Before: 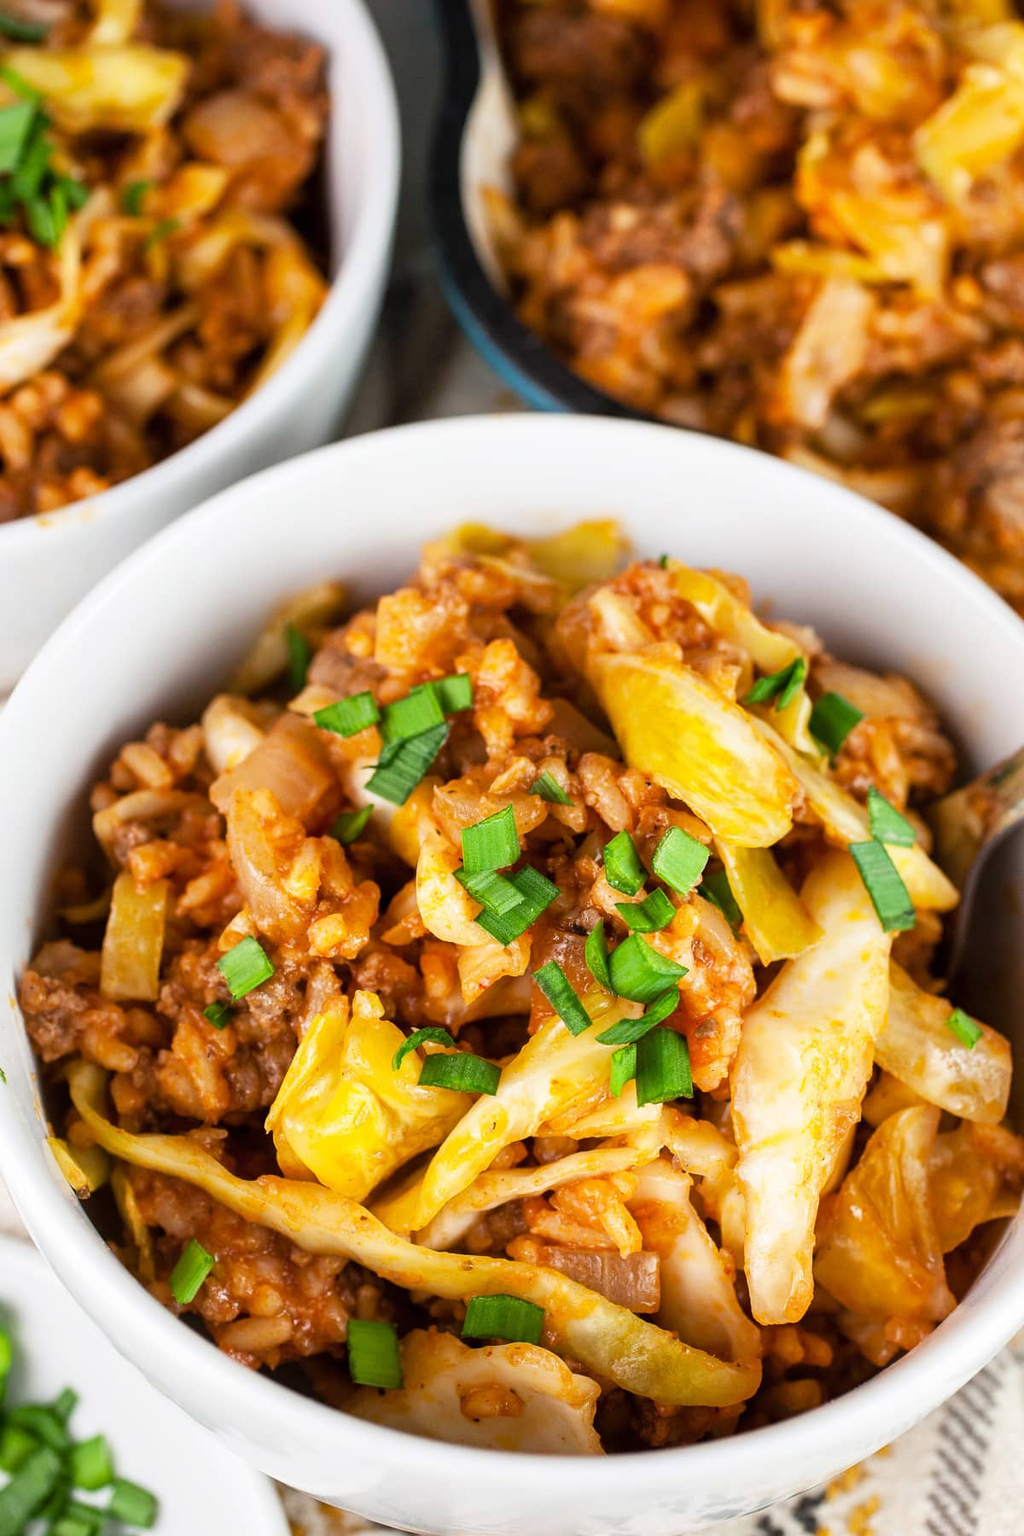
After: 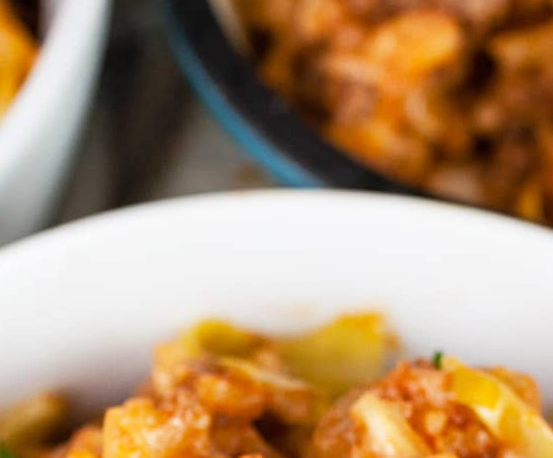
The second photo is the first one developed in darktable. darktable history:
crop: left 28.64%, top 16.832%, right 26.637%, bottom 58.055%
rotate and perspective: rotation -1.24°, automatic cropping off
